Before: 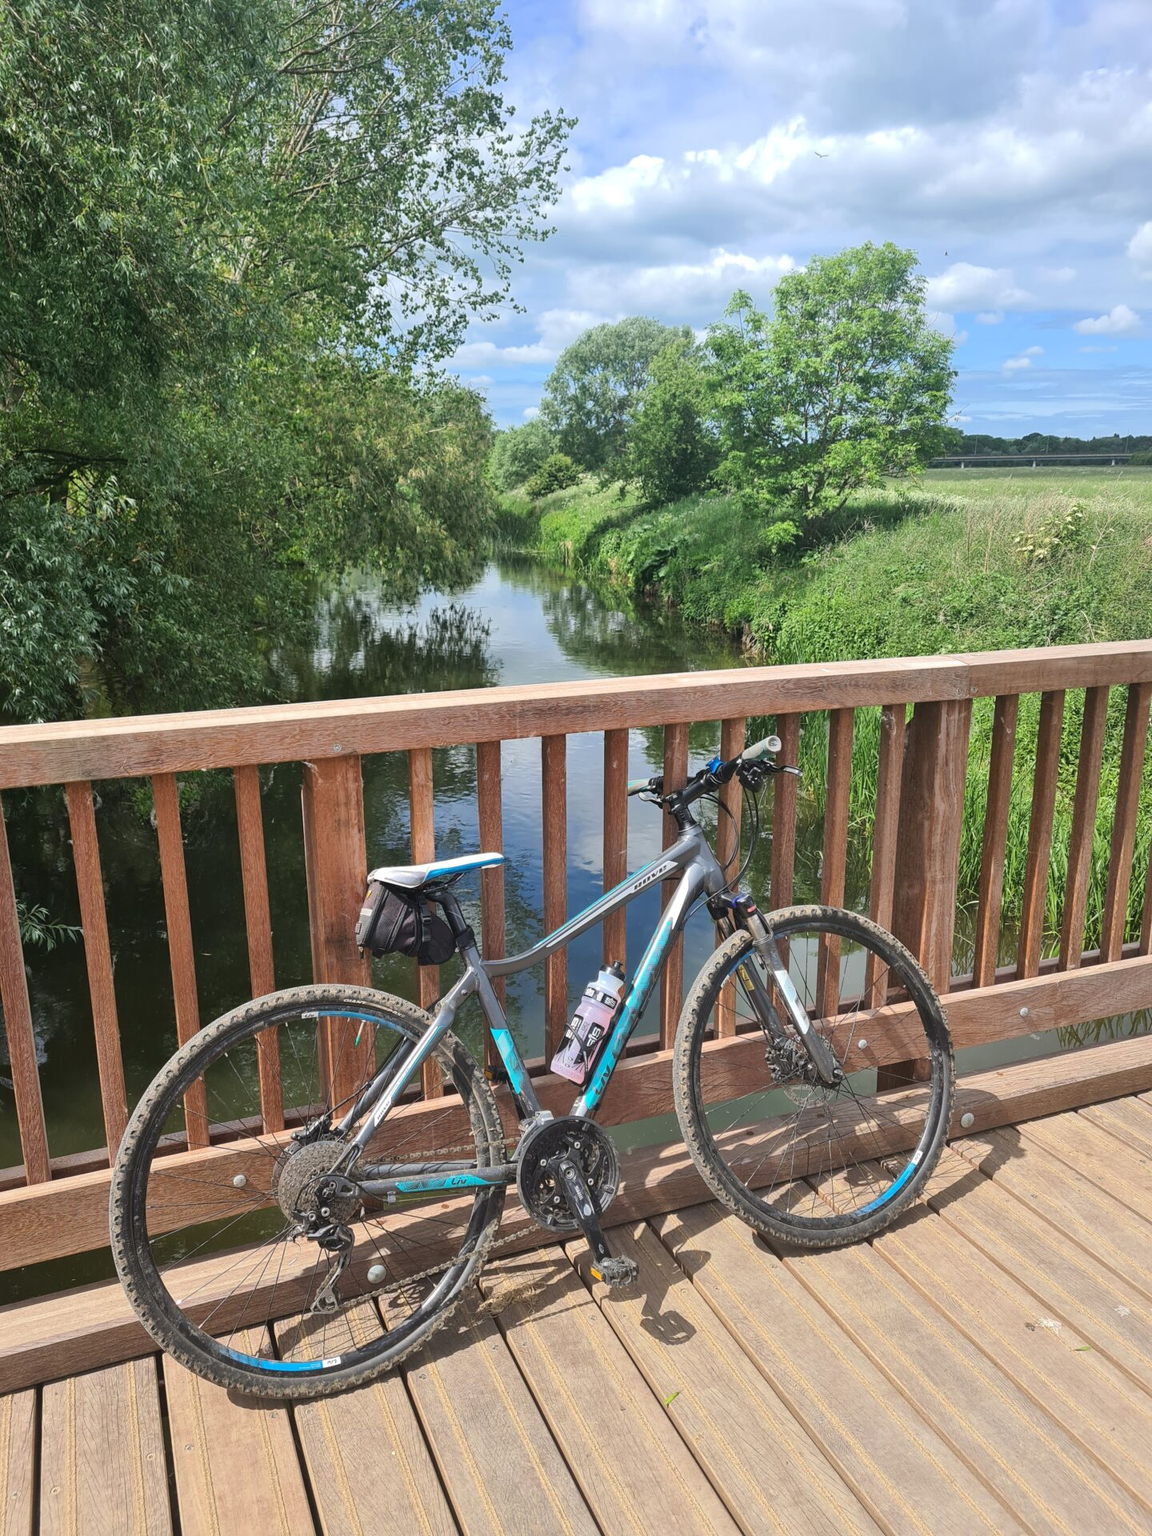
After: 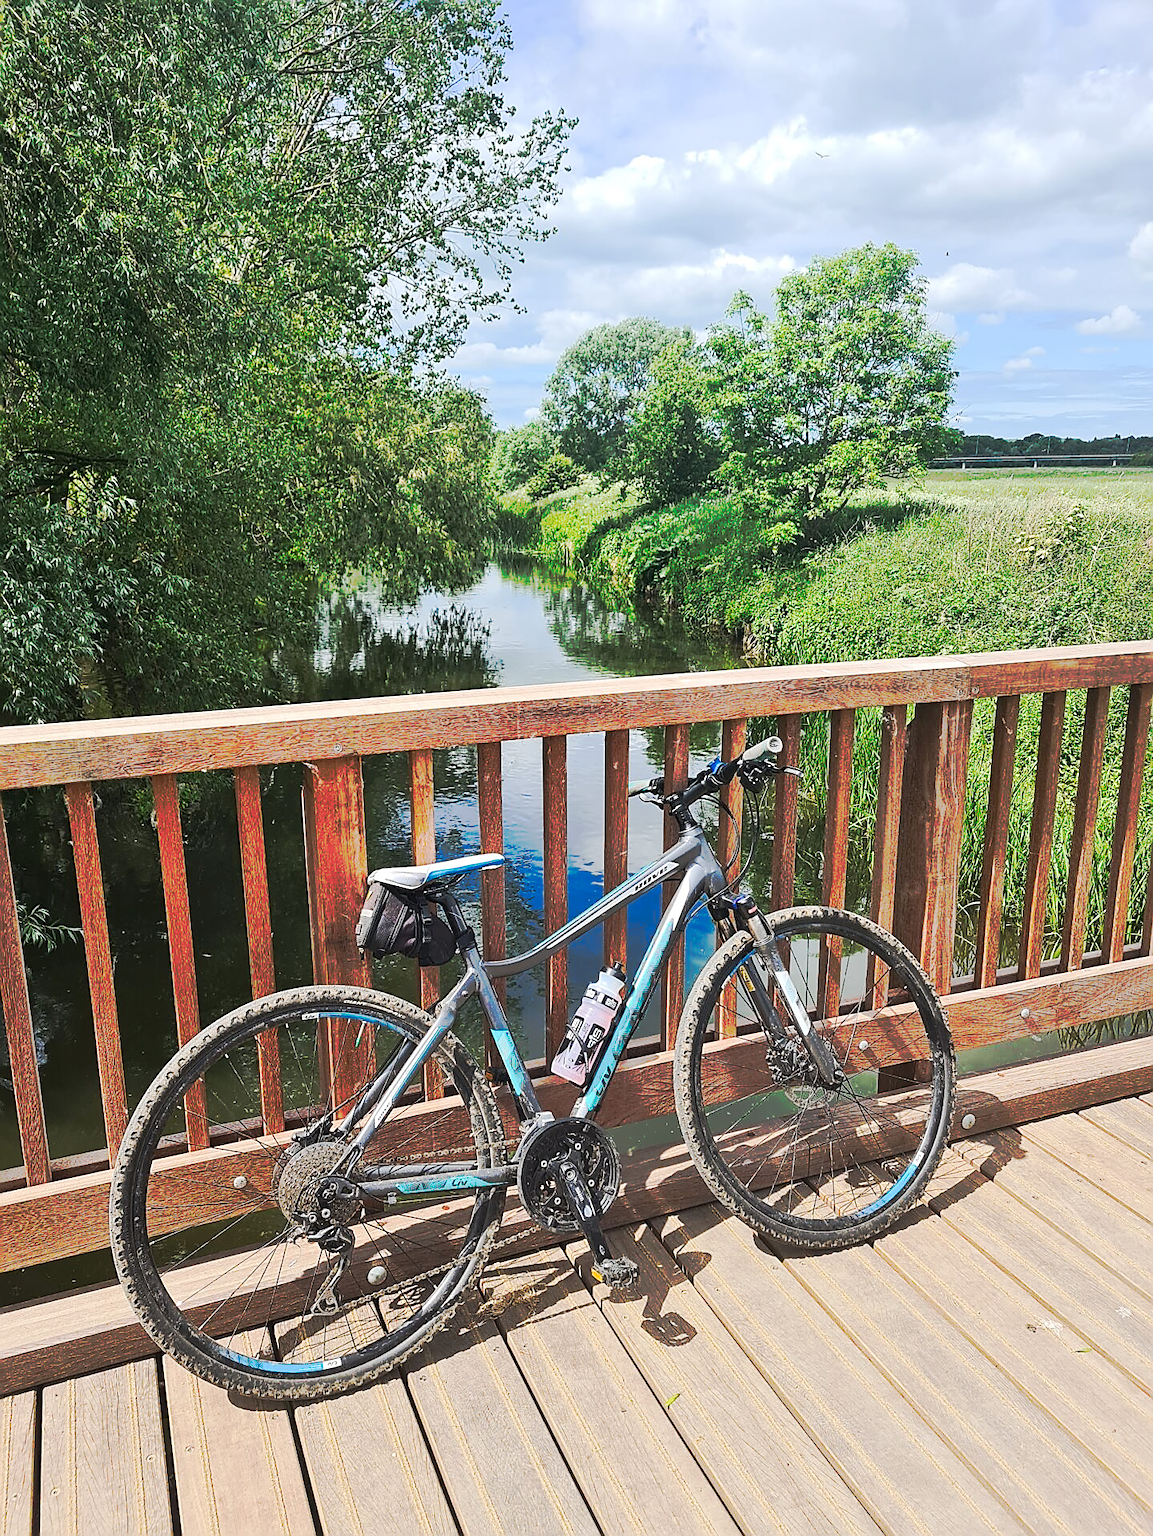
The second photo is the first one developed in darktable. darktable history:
crop: bottom 0.071%
sharpen: radius 1.4, amount 1.25, threshold 0.7
tone curve: curves: ch0 [(0, 0) (0.003, 0.003) (0.011, 0.01) (0.025, 0.023) (0.044, 0.042) (0.069, 0.065) (0.1, 0.094) (0.136, 0.128) (0.177, 0.167) (0.224, 0.211) (0.277, 0.261) (0.335, 0.316) (0.399, 0.376) (0.468, 0.441) (0.543, 0.685) (0.623, 0.741) (0.709, 0.8) (0.801, 0.863) (0.898, 0.929) (1, 1)], preserve colors none
